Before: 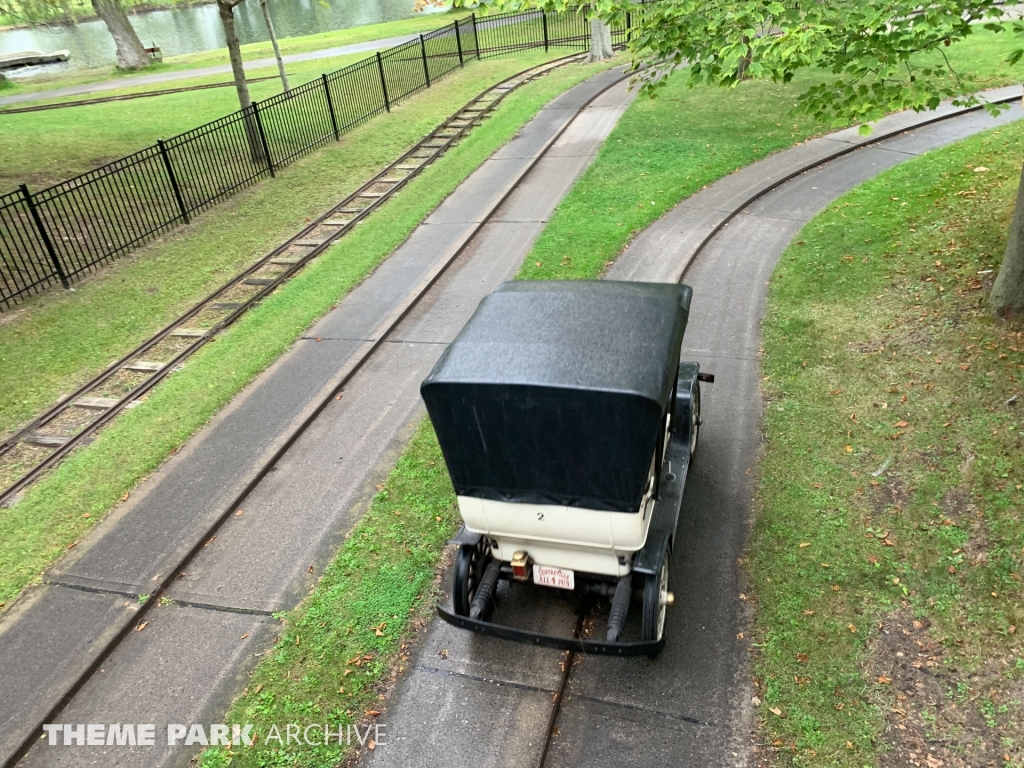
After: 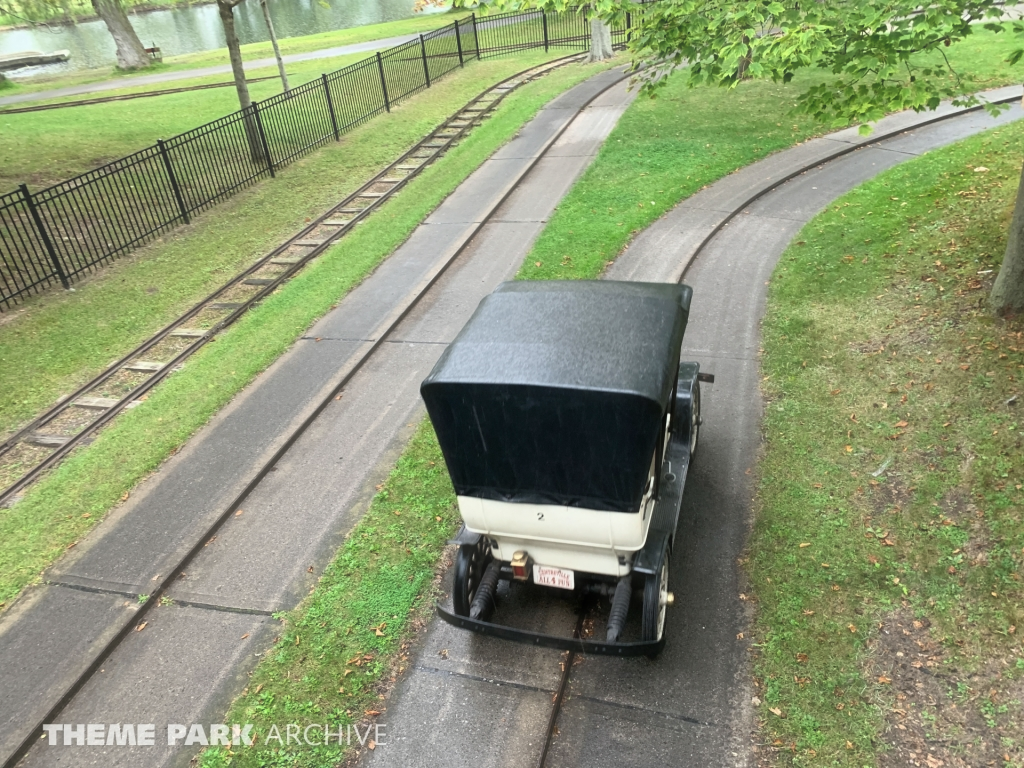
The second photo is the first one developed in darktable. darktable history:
haze removal: strength -0.108, compatibility mode true, adaptive false
